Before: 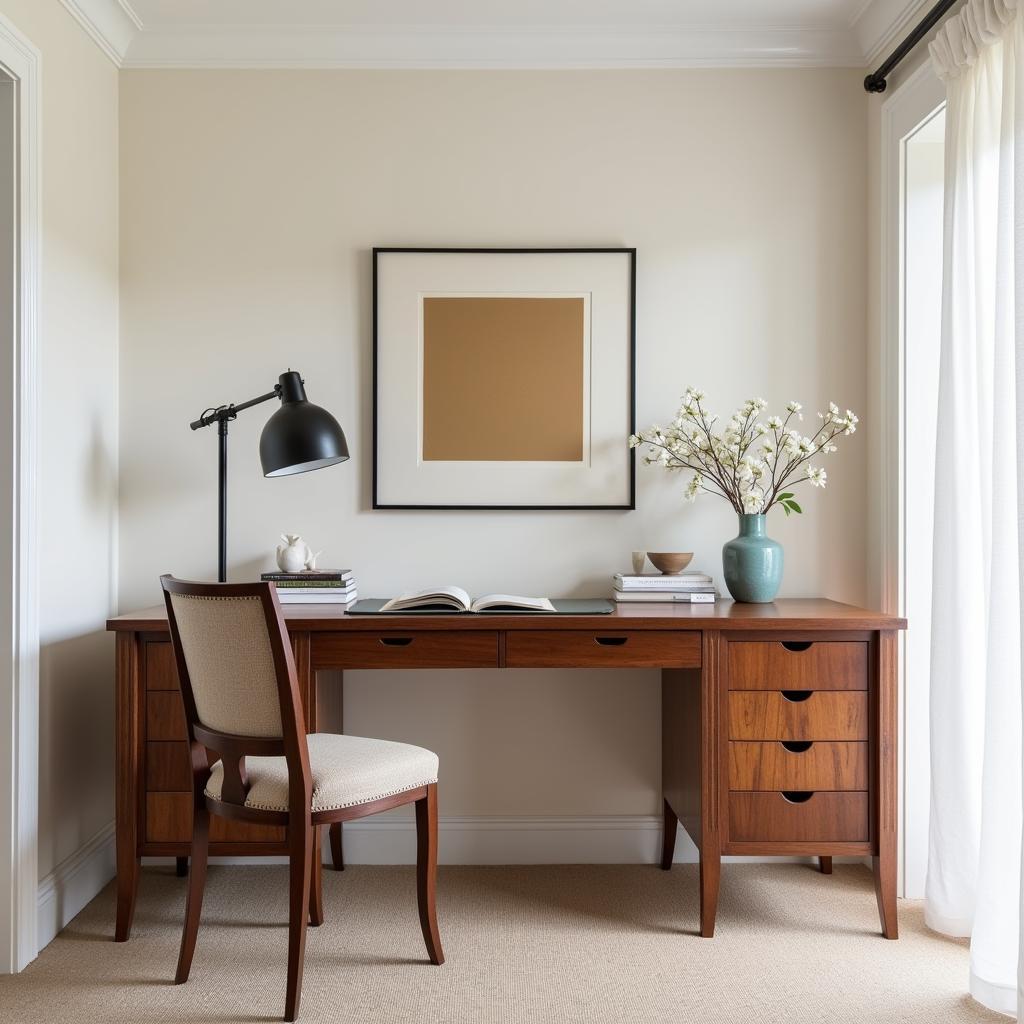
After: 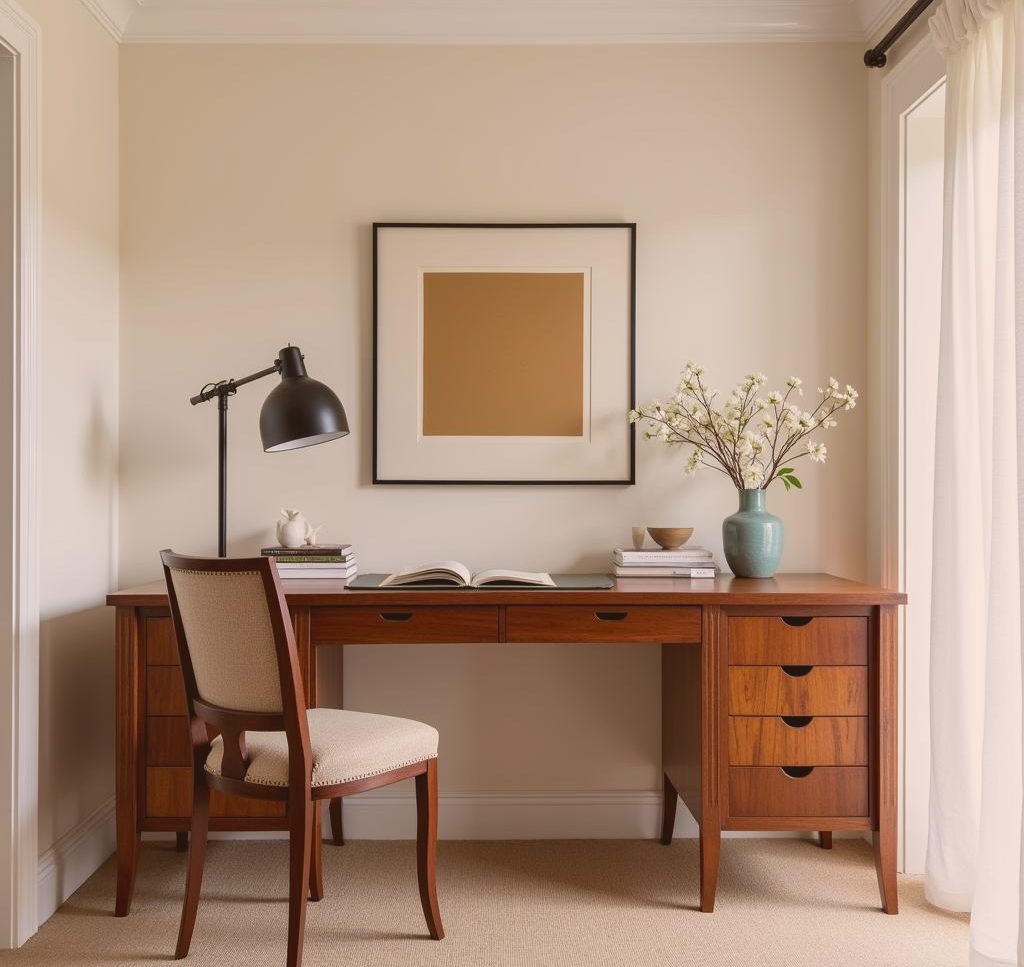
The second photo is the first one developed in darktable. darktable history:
lowpass: radius 0.1, contrast 0.85, saturation 1.1, unbound 0
crop and rotate: top 2.479%, bottom 3.018%
color correction: highlights a* 6.27, highlights b* 8.19, shadows a* 5.94, shadows b* 7.23, saturation 0.9
